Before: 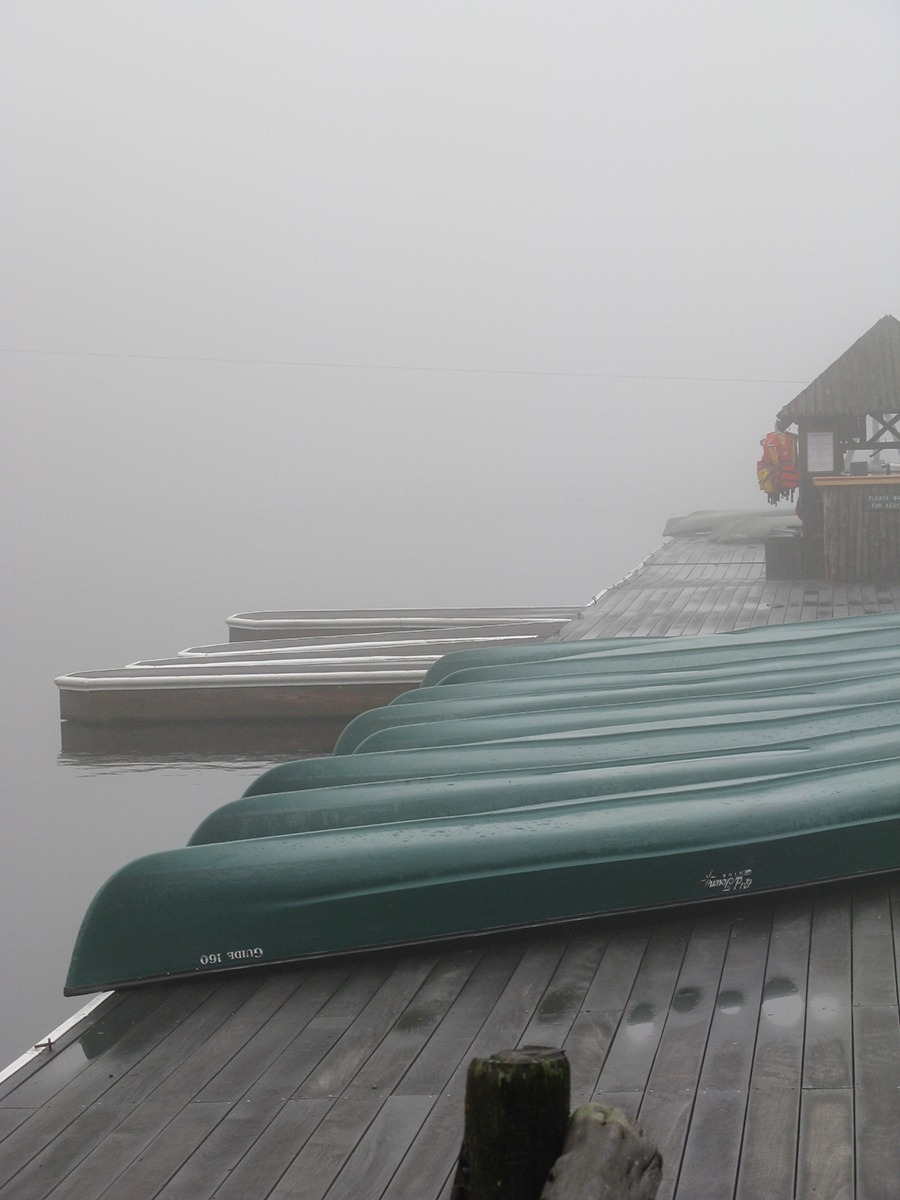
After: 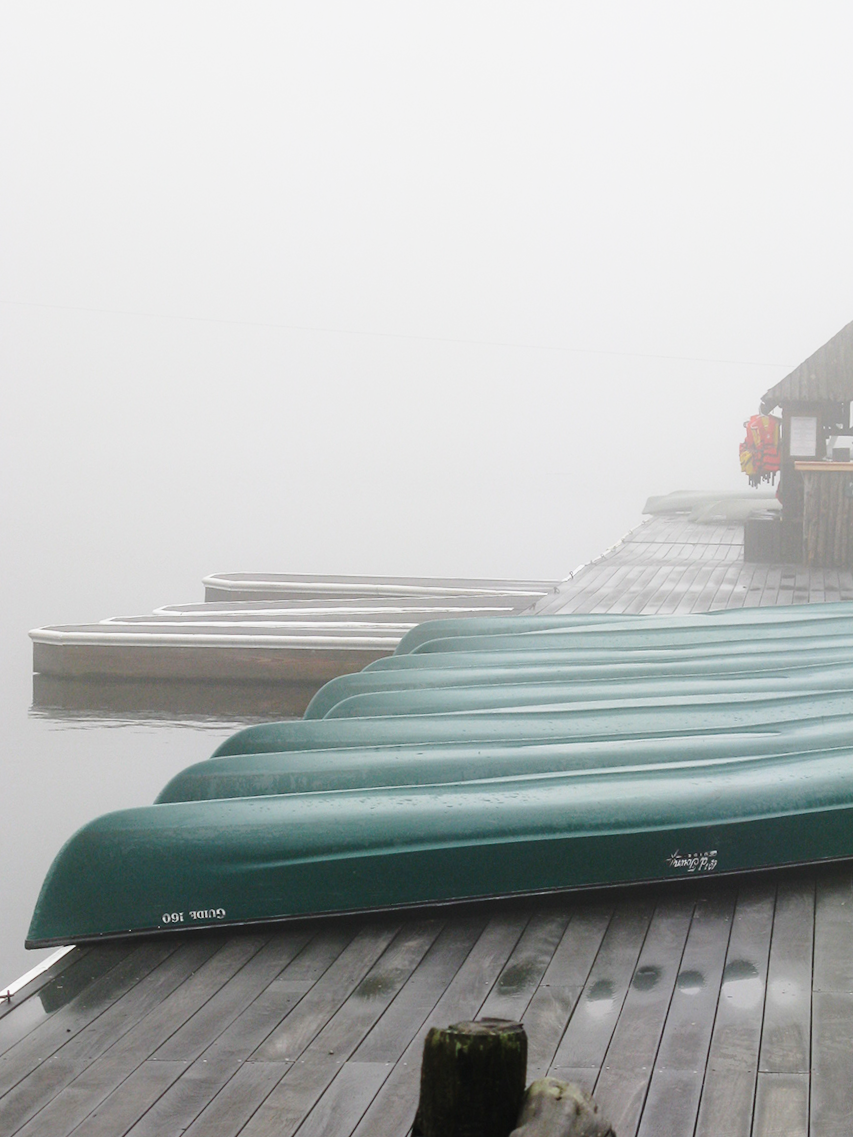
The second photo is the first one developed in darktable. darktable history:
tone equalizer: on, module defaults
base curve: curves: ch0 [(0, 0) (0.028, 0.03) (0.121, 0.232) (0.46, 0.748) (0.859, 0.968) (1, 1)], preserve colors none
crop and rotate: angle -2.38°
